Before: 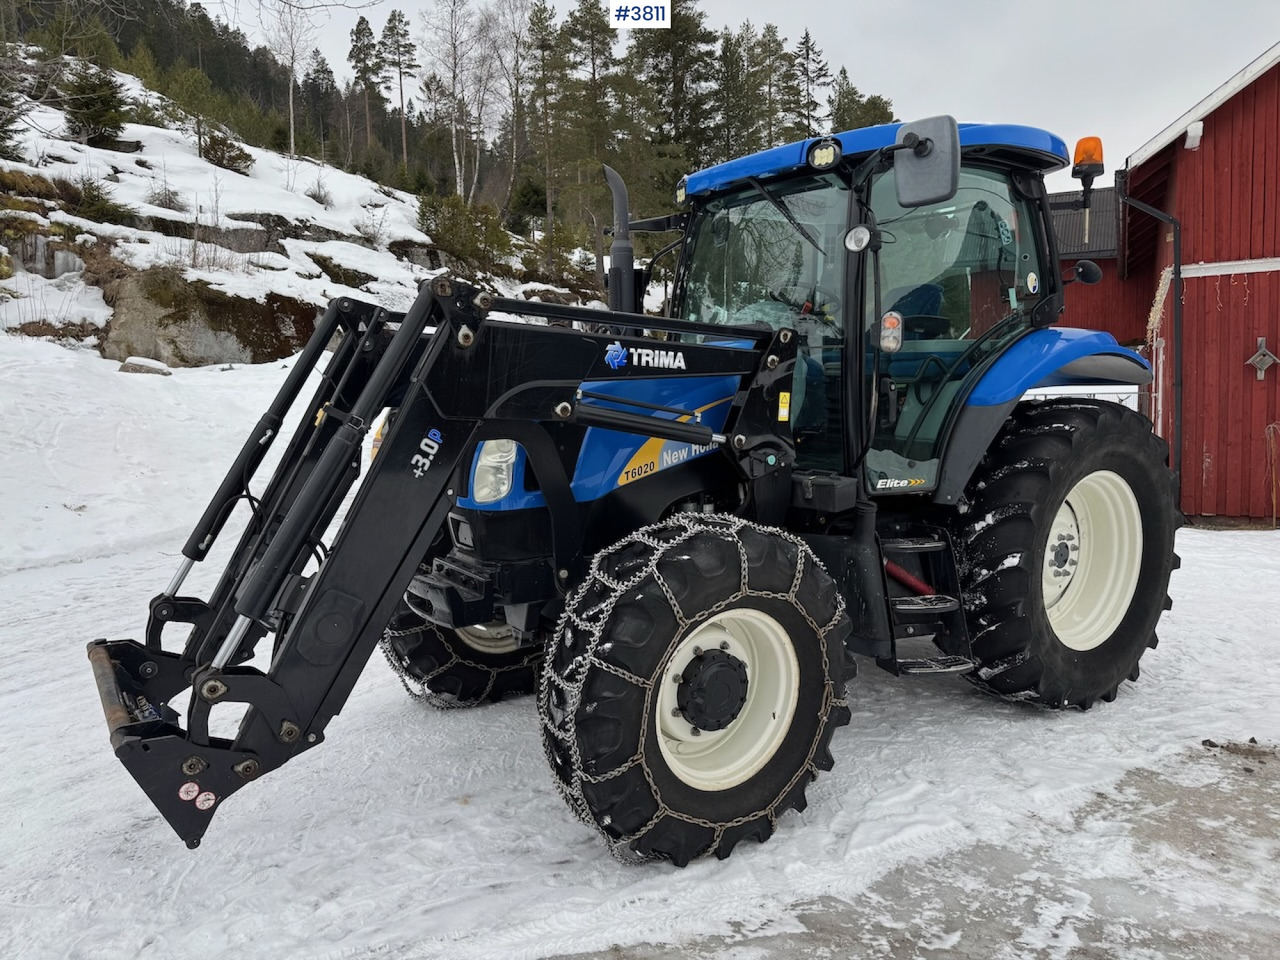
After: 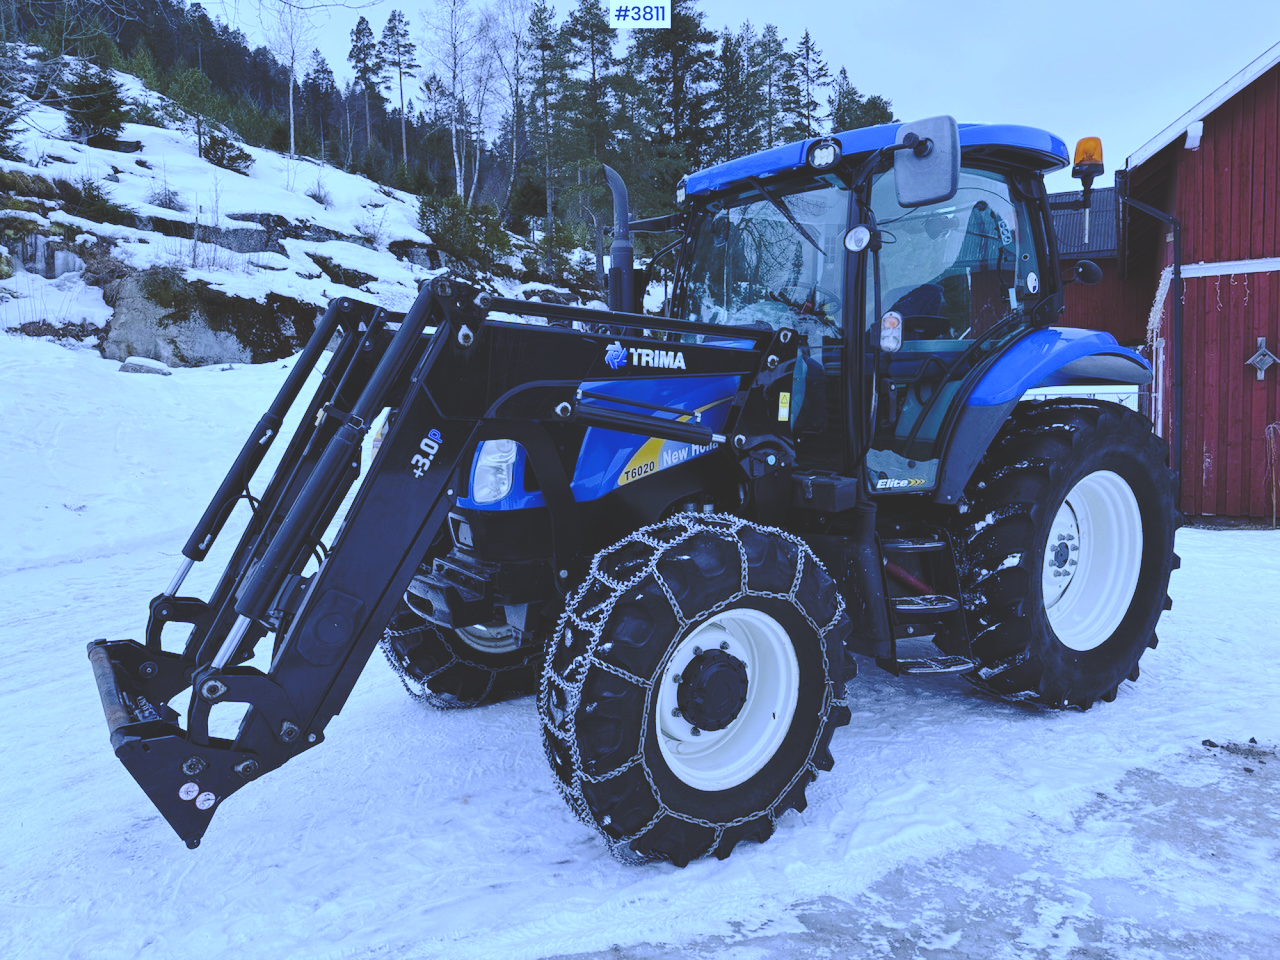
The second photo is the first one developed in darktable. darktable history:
base curve: curves: ch0 [(0, 0.024) (0.055, 0.065) (0.121, 0.166) (0.236, 0.319) (0.693, 0.726) (1, 1)], preserve colors none
white balance: red 0.766, blue 1.537
